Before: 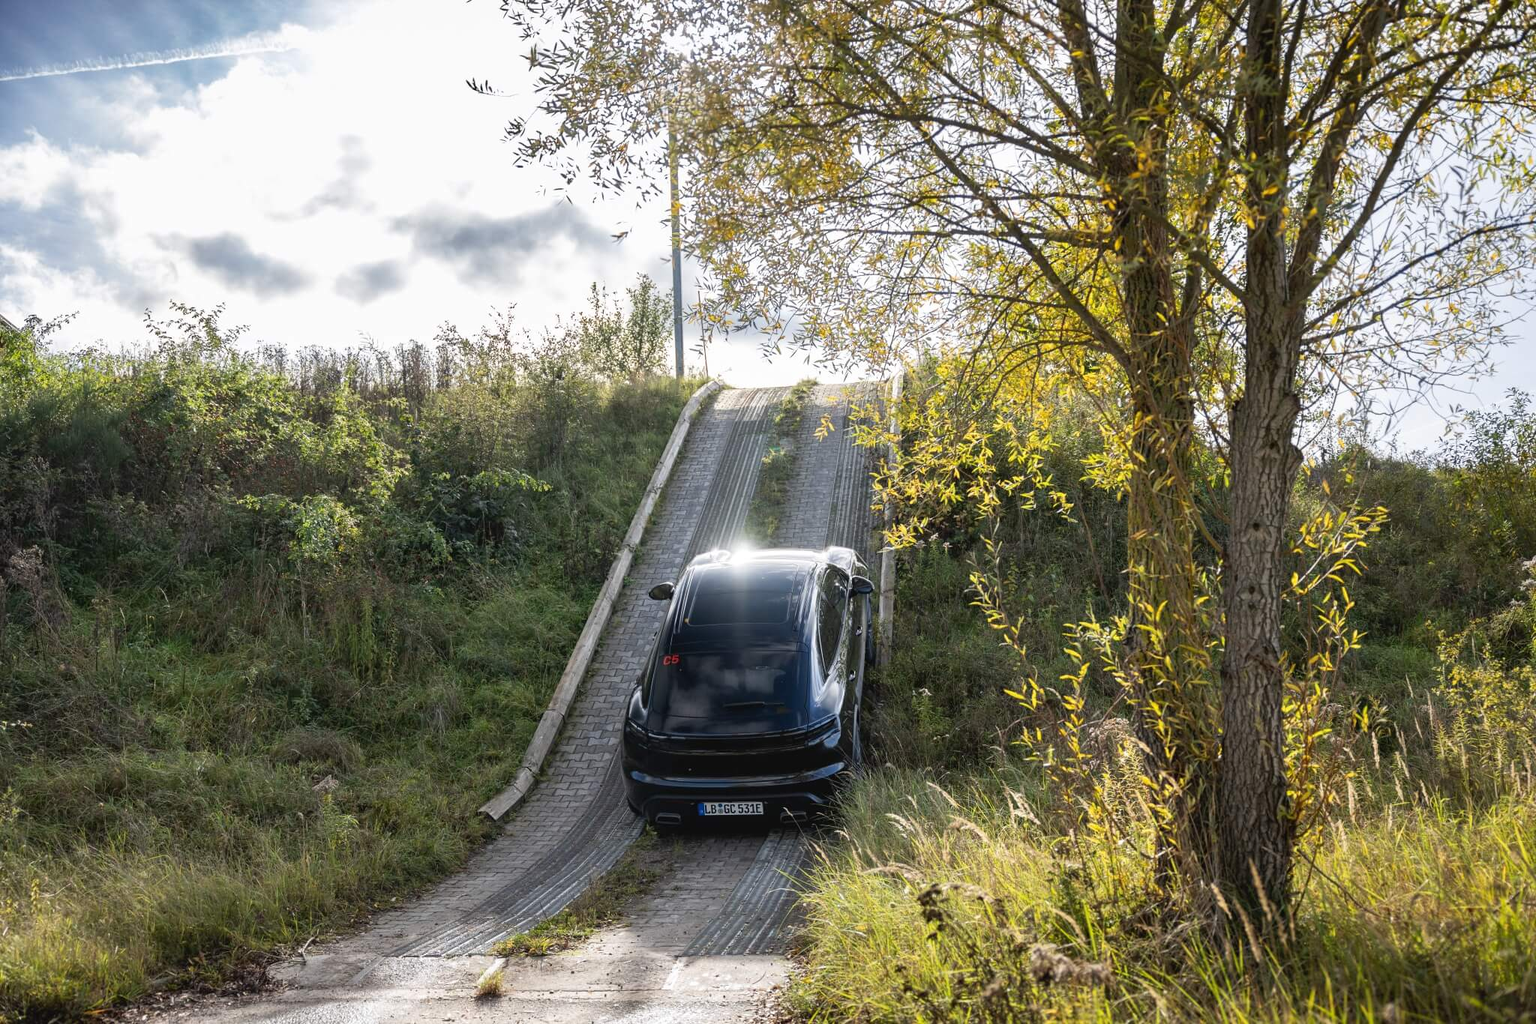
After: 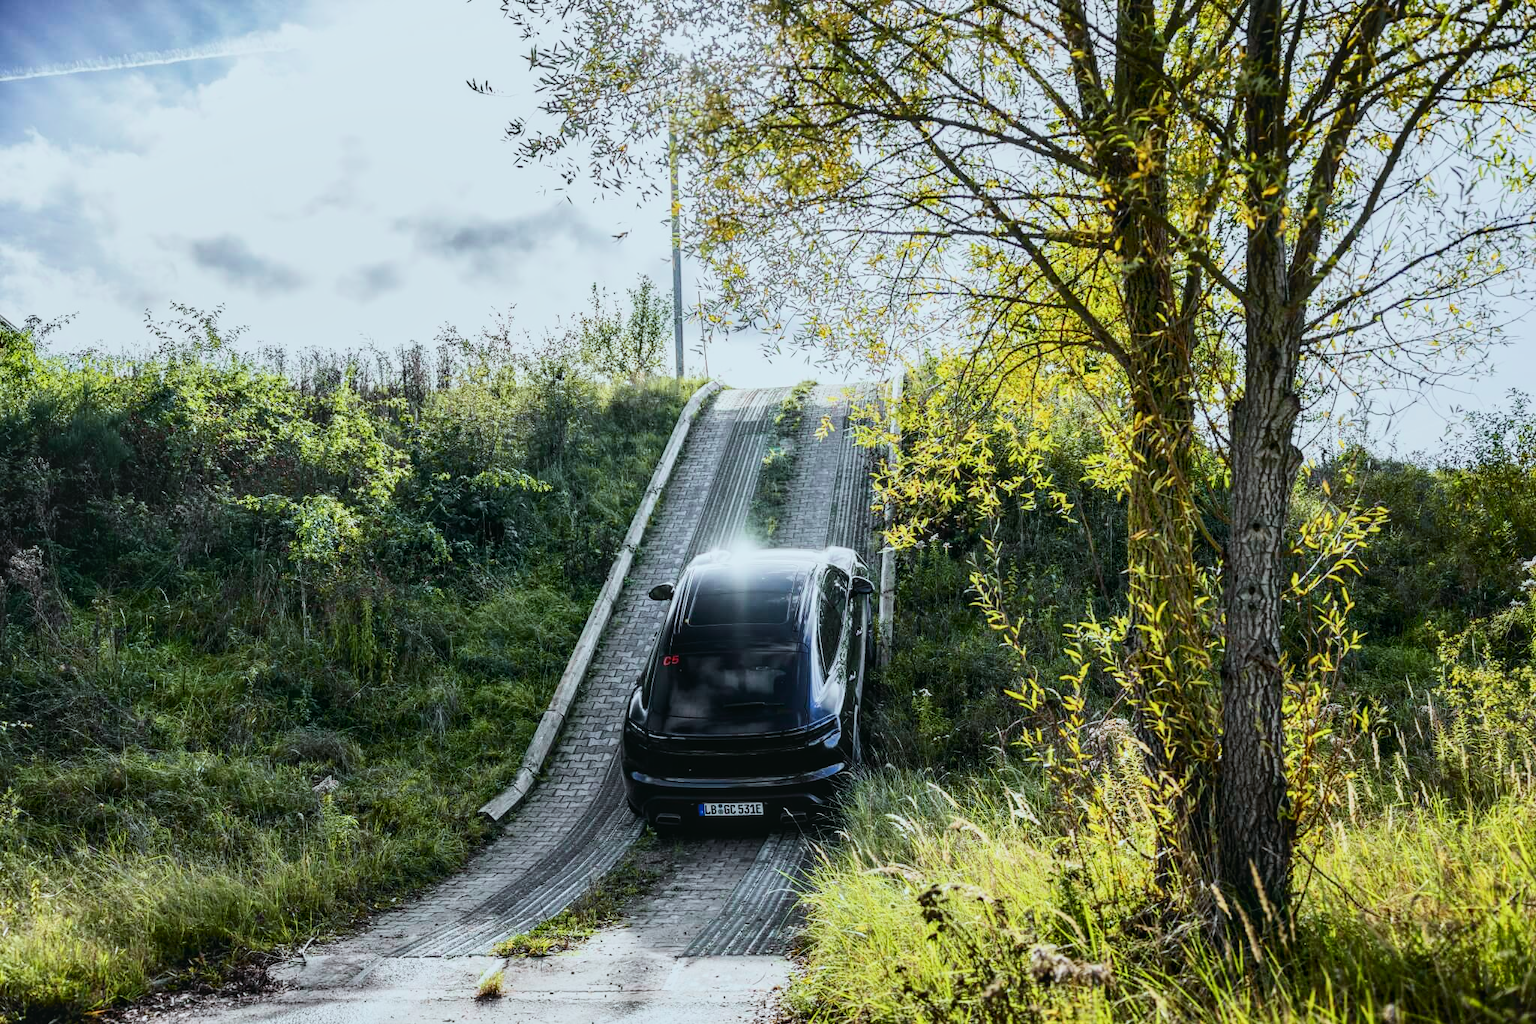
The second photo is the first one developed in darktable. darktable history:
tone curve: curves: ch0 [(0, 0.028) (0.037, 0.05) (0.123, 0.108) (0.19, 0.164) (0.269, 0.247) (0.475, 0.533) (0.595, 0.695) (0.718, 0.823) (0.855, 0.913) (1, 0.982)]; ch1 [(0, 0) (0.243, 0.245) (0.427, 0.41) (0.493, 0.481) (0.505, 0.502) (0.536, 0.545) (0.56, 0.582) (0.611, 0.644) (0.769, 0.807) (1, 1)]; ch2 [(0, 0) (0.249, 0.216) (0.349, 0.321) (0.424, 0.442) (0.476, 0.483) (0.498, 0.499) (0.517, 0.519) (0.532, 0.55) (0.569, 0.608) (0.614, 0.661) (0.706, 0.75) (0.808, 0.809) (0.991, 0.968)], color space Lab, independent channels, preserve colors none
filmic rgb: black relative exposure -7.65 EV, white relative exposure 4.56 EV, hardness 3.61, contrast 1.05
white balance: red 0.924, blue 1.095
local contrast: on, module defaults
